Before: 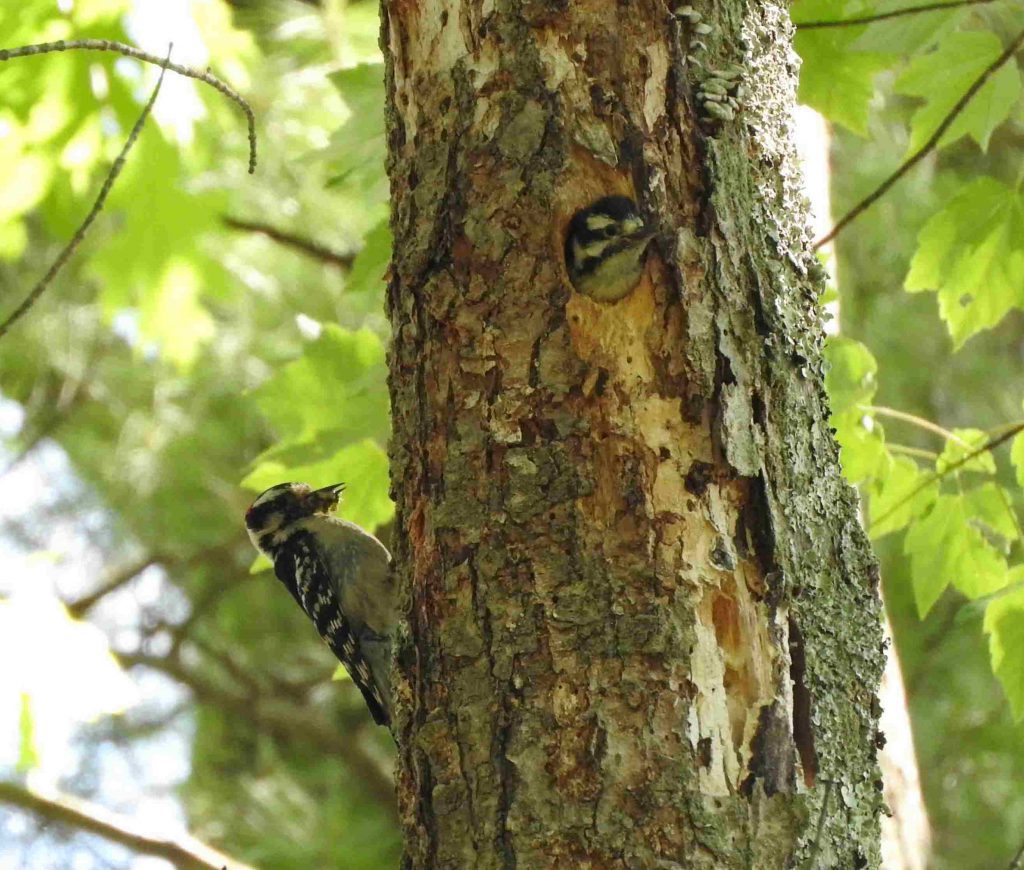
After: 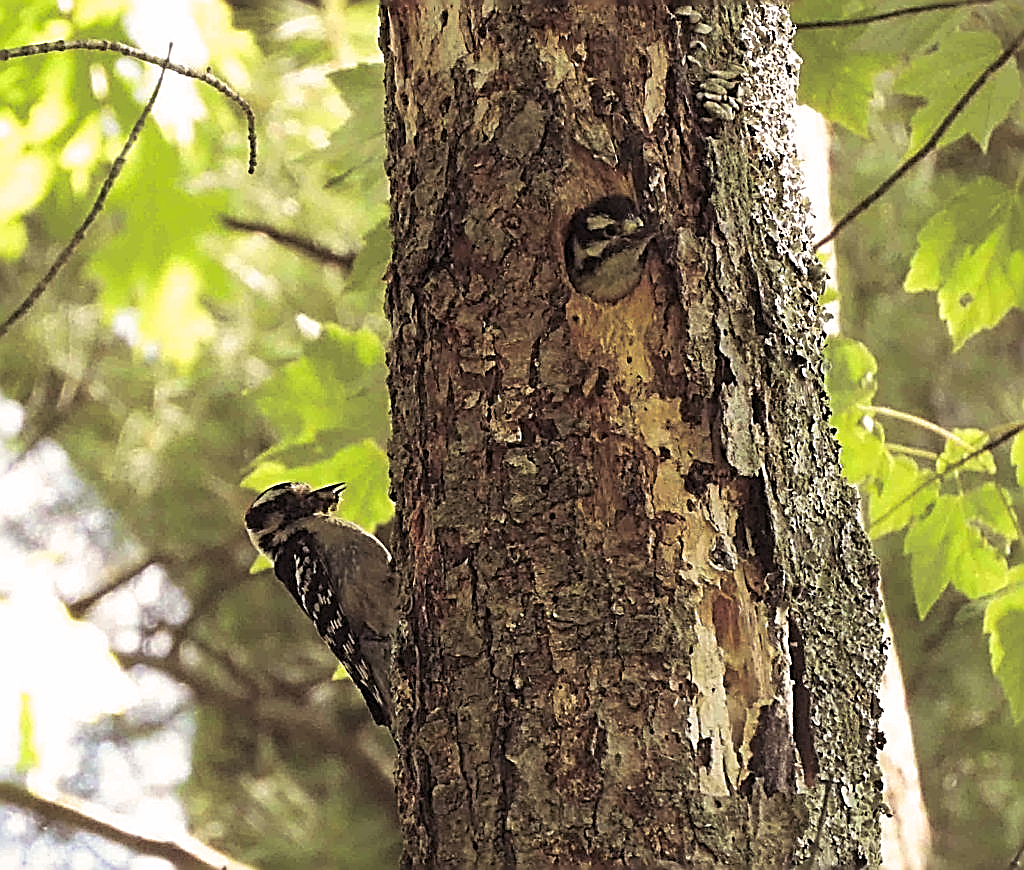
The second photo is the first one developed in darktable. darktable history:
color correction: highlights a* 7.34, highlights b* 4.37
split-toning: shadows › saturation 0.2
sharpen: amount 2
